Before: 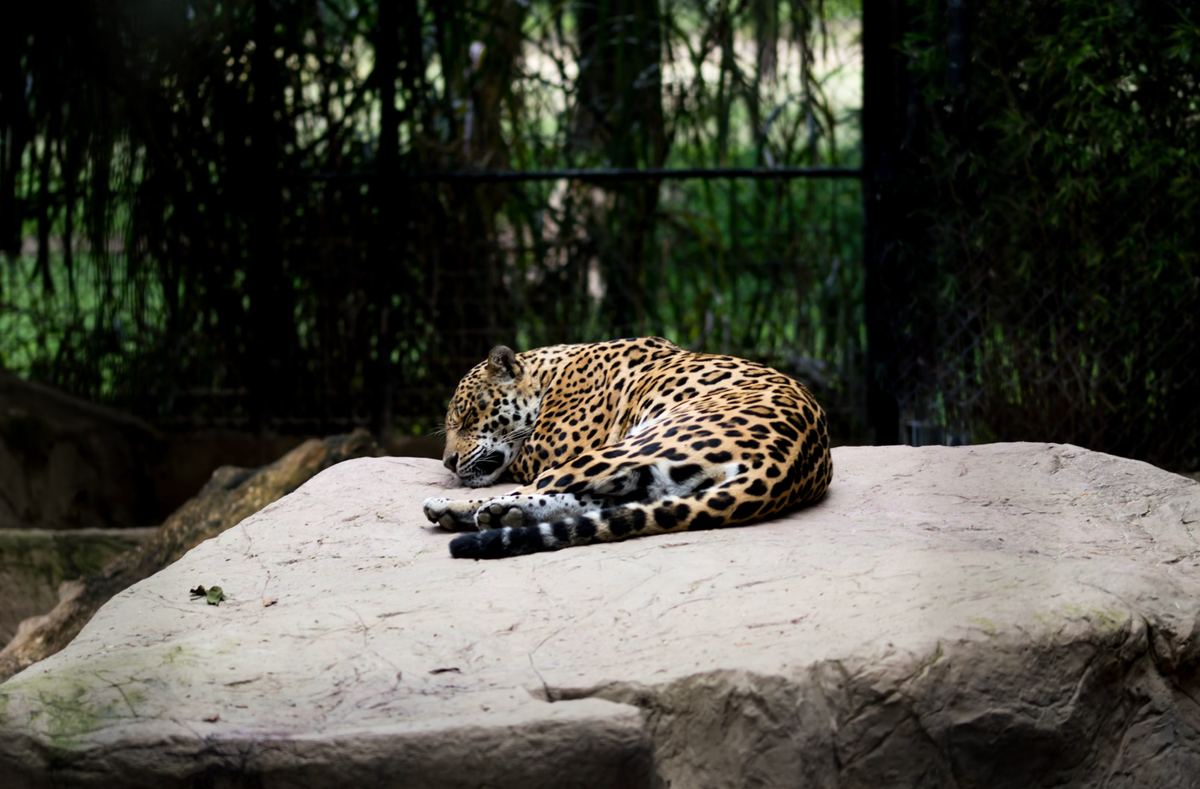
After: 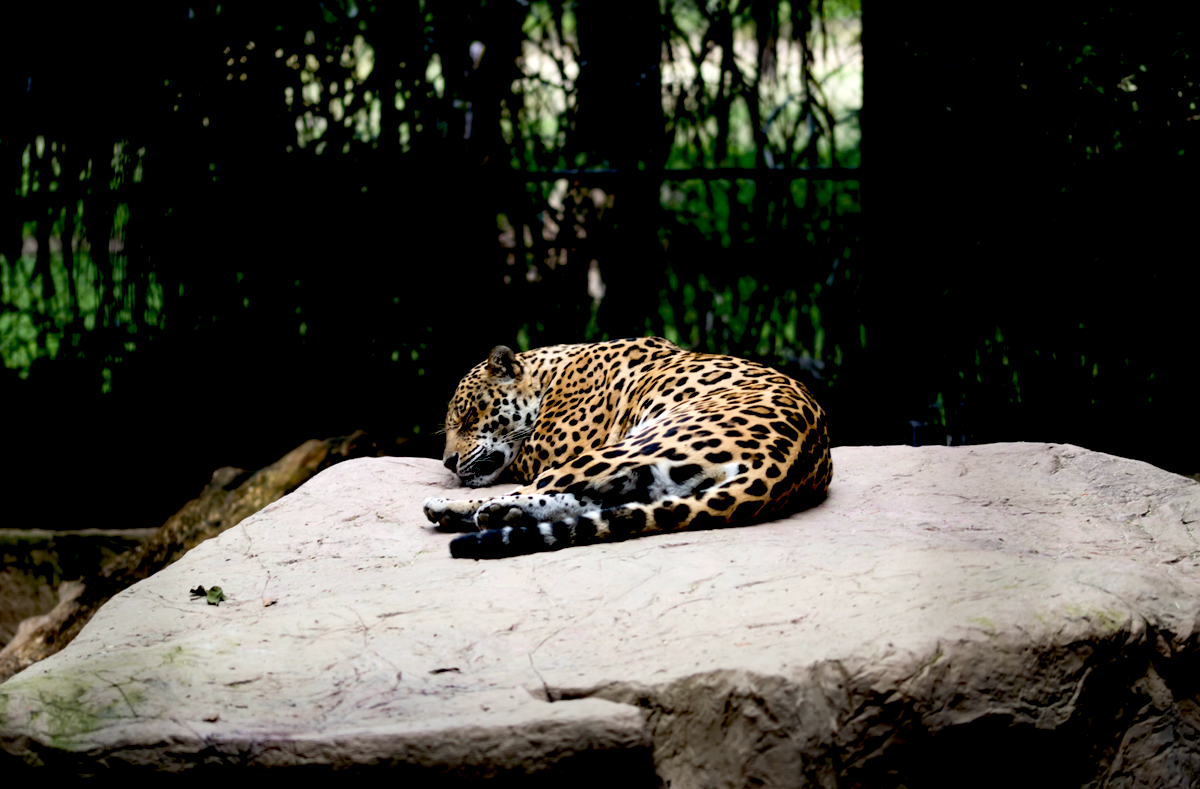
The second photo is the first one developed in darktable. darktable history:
exposure: black level correction 0.026, exposure 0.184 EV, compensate highlight preservation false
color calibration: illuminant same as pipeline (D50), adaptation XYZ, x 0.345, y 0.358, temperature 5005.92 K
